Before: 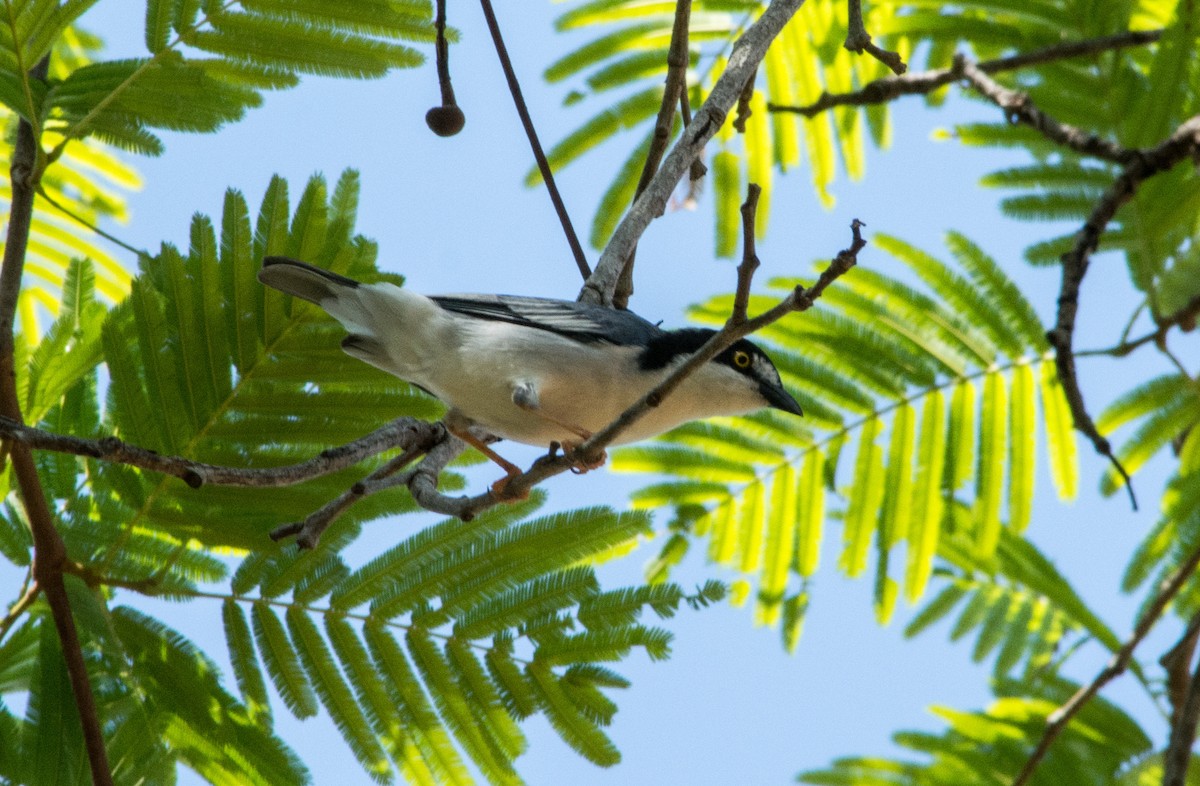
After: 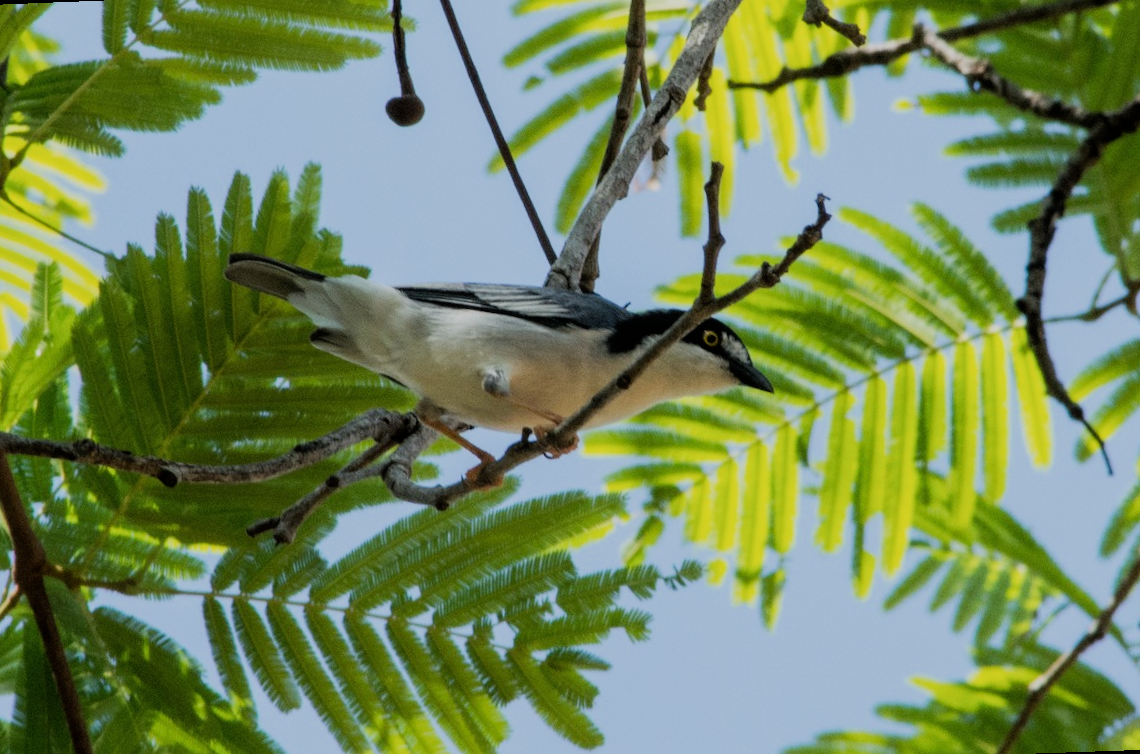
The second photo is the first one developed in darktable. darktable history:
rotate and perspective: rotation -2.12°, lens shift (vertical) 0.009, lens shift (horizontal) -0.008, automatic cropping original format, crop left 0.036, crop right 0.964, crop top 0.05, crop bottom 0.959
filmic rgb: black relative exposure -7.65 EV, white relative exposure 4.56 EV, hardness 3.61
